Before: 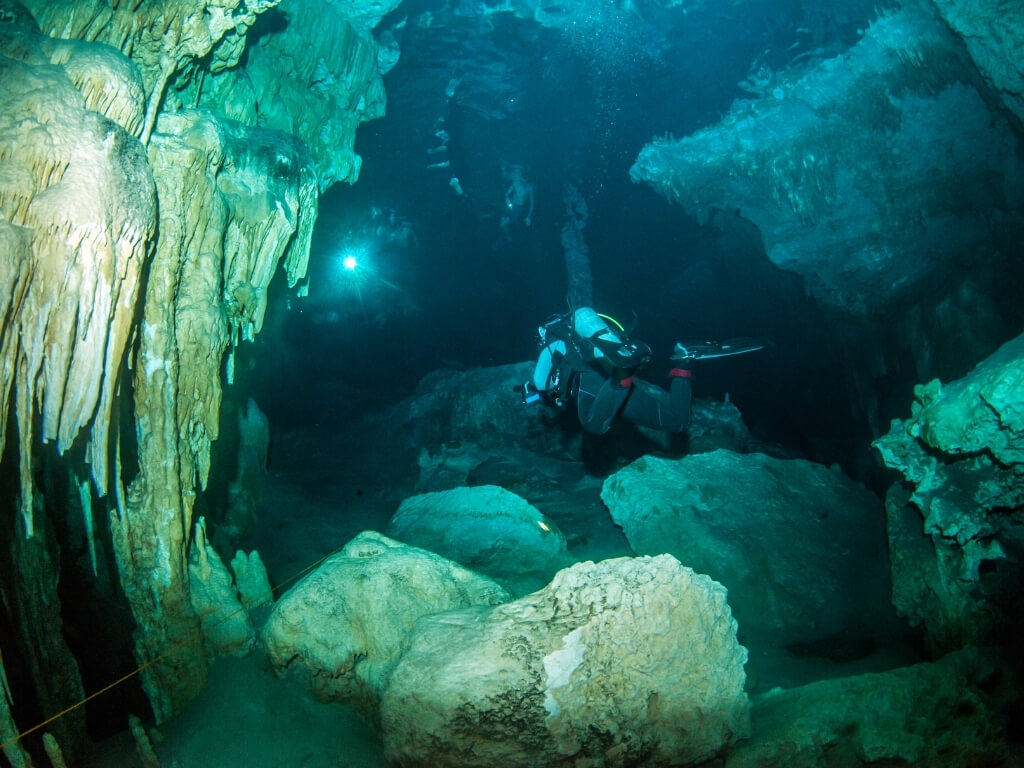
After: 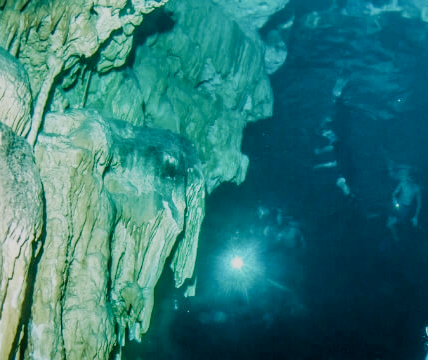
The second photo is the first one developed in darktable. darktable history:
filmic rgb: black relative exposure -7.65 EV, white relative exposure 4.56 EV, hardness 3.61, add noise in highlights 0.001, preserve chrominance no, color science v3 (2019), use custom middle-gray values true, contrast in highlights soft
crop and rotate: left 11.117%, top 0.075%, right 47.052%, bottom 52.956%
local contrast: highlights 104%, shadows 102%, detail 120%, midtone range 0.2
